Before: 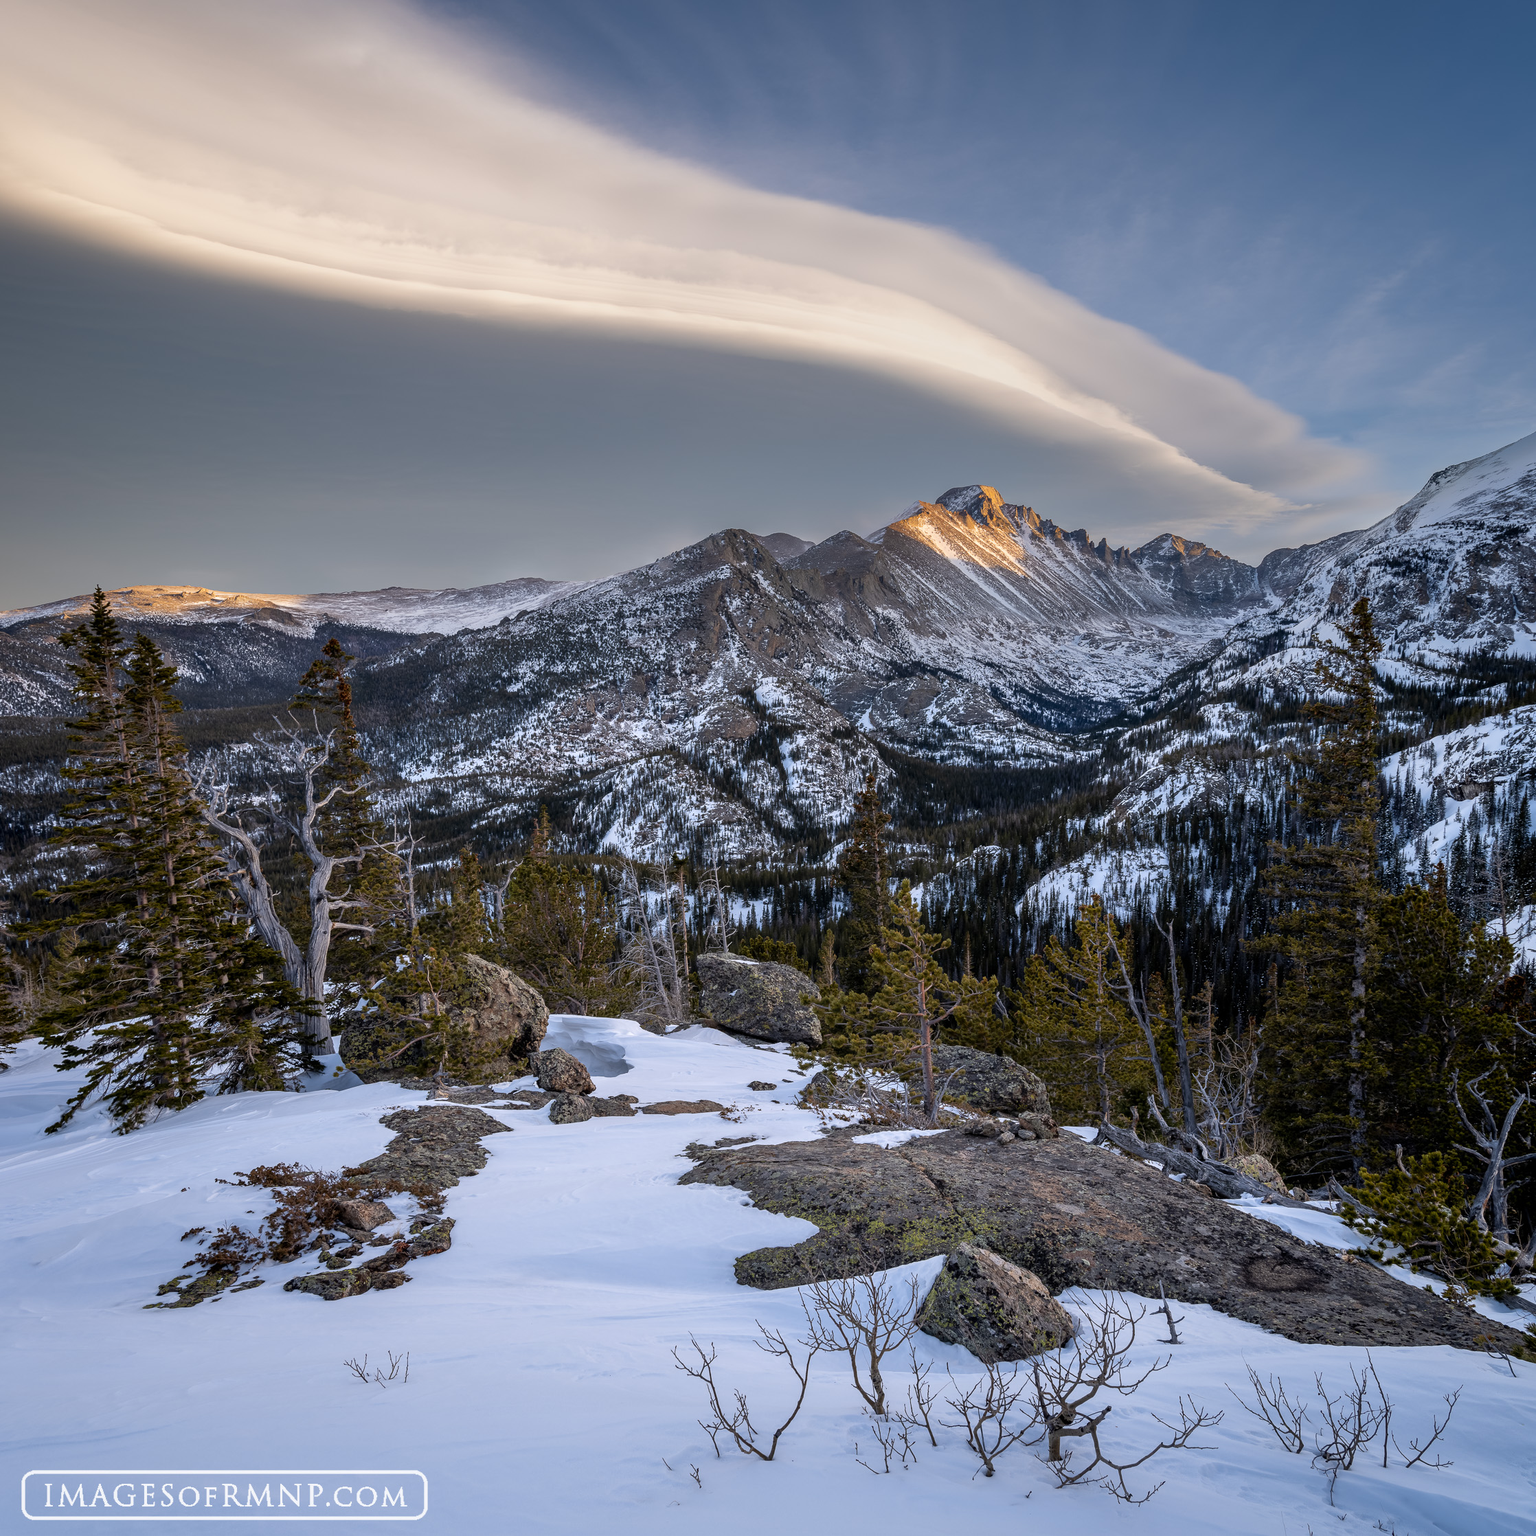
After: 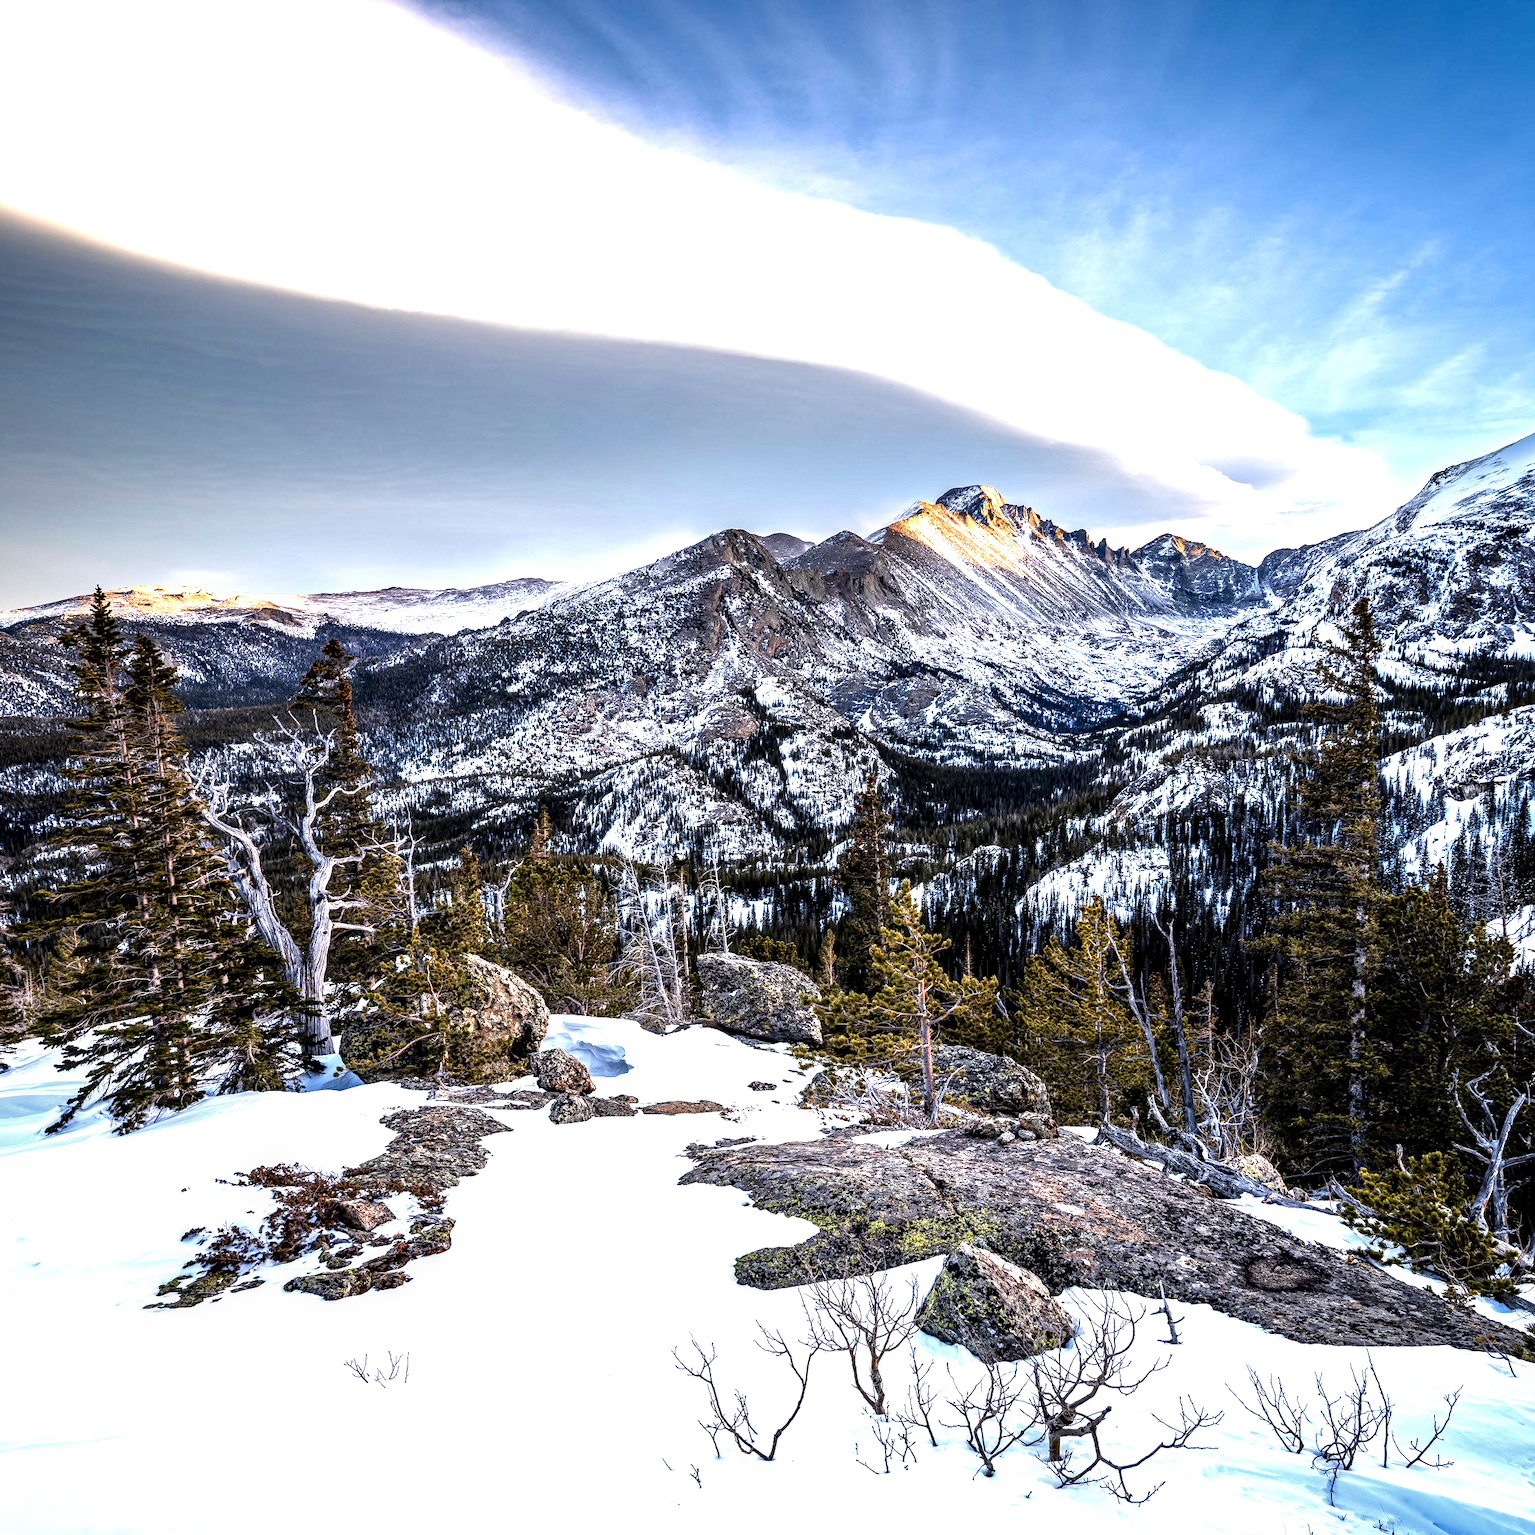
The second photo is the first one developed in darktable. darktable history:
haze removal: adaptive false
tone equalizer: edges refinement/feathering 500, mask exposure compensation -1.57 EV, preserve details no
exposure: black level correction -0.017, exposure -1.02 EV, compensate exposure bias true, compensate highlight preservation false
local contrast: highlights 60%, shadows 59%, detail 160%
filmic rgb: black relative exposure -8.24 EV, white relative exposure 2.24 EV, hardness 7.04, latitude 84.9%, contrast 1.689, highlights saturation mix -4.06%, shadows ↔ highlights balance -3.07%, preserve chrominance no, color science v4 (2020), type of noise poissonian
